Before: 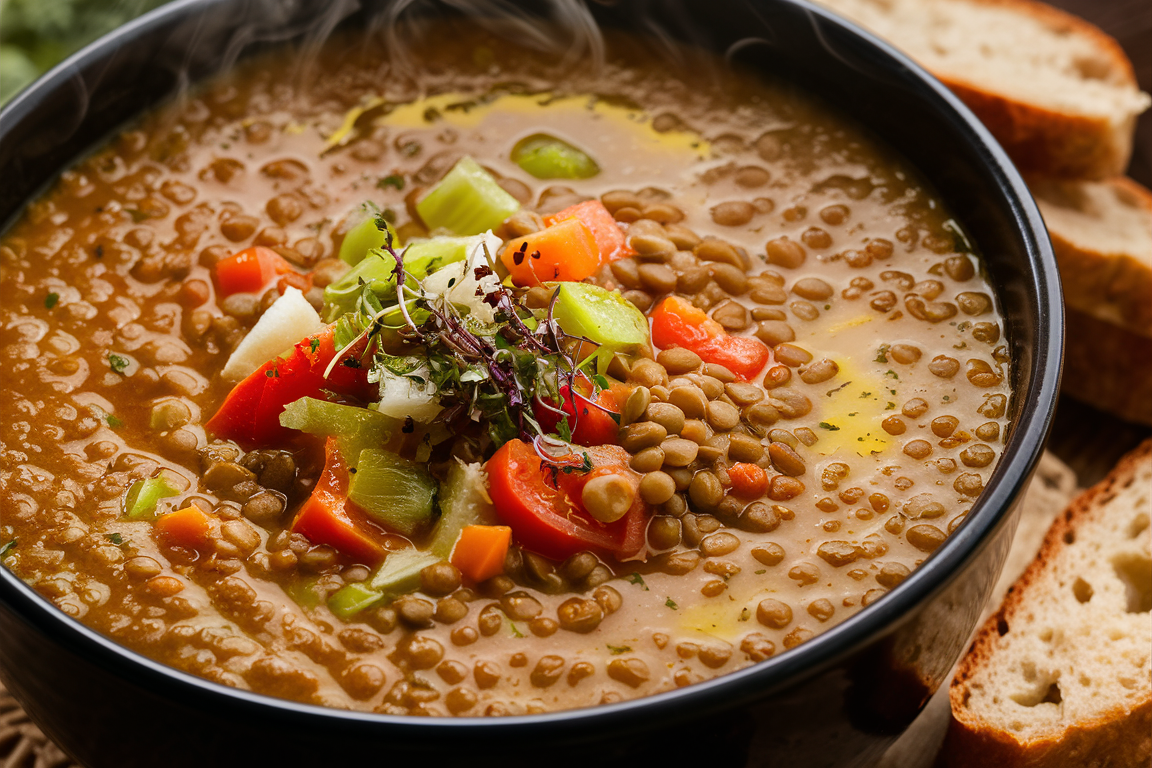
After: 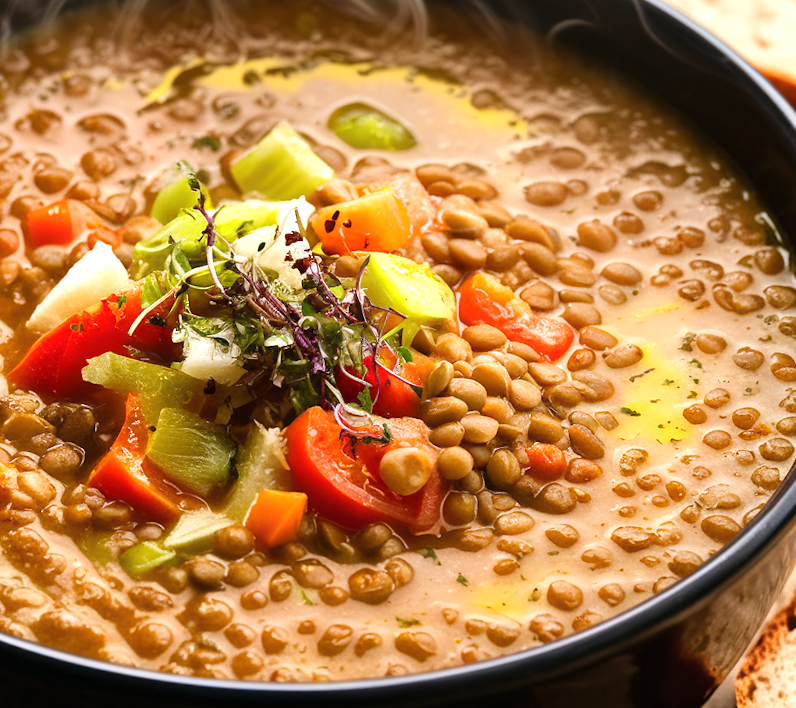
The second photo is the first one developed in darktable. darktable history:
exposure: black level correction 0, exposure 0.7 EV, compensate exposure bias true, compensate highlight preservation false
crop and rotate: angle -3.27°, left 14.277%, top 0.028%, right 10.766%, bottom 0.028%
